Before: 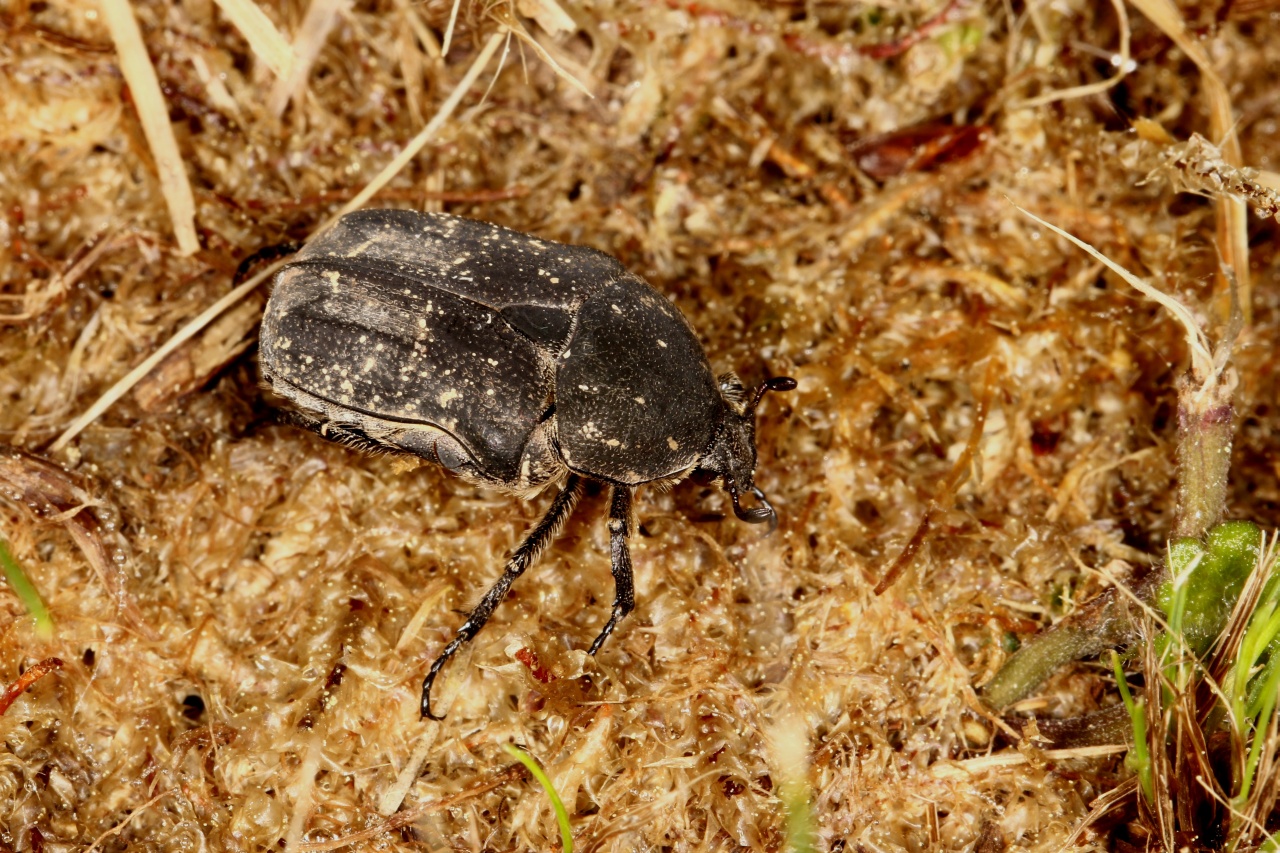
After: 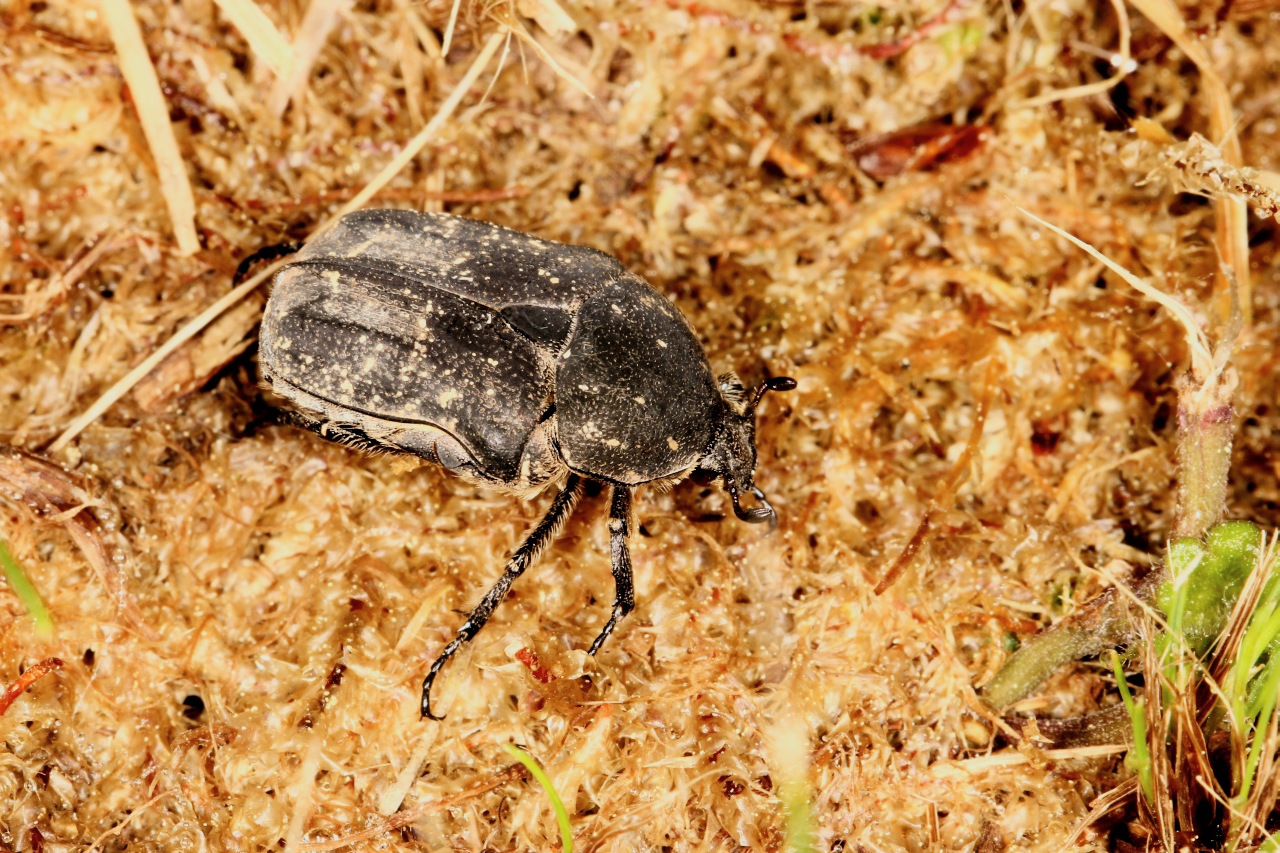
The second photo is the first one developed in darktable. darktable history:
contrast brightness saturation: saturation -0.056
exposure: exposure 1.057 EV, compensate highlight preservation false
filmic rgb: black relative exposure -7.1 EV, white relative exposure 5.34 EV, threshold 2.97 EV, structure ↔ texture 99.74%, hardness 3.03, color science v6 (2022), enable highlight reconstruction true
